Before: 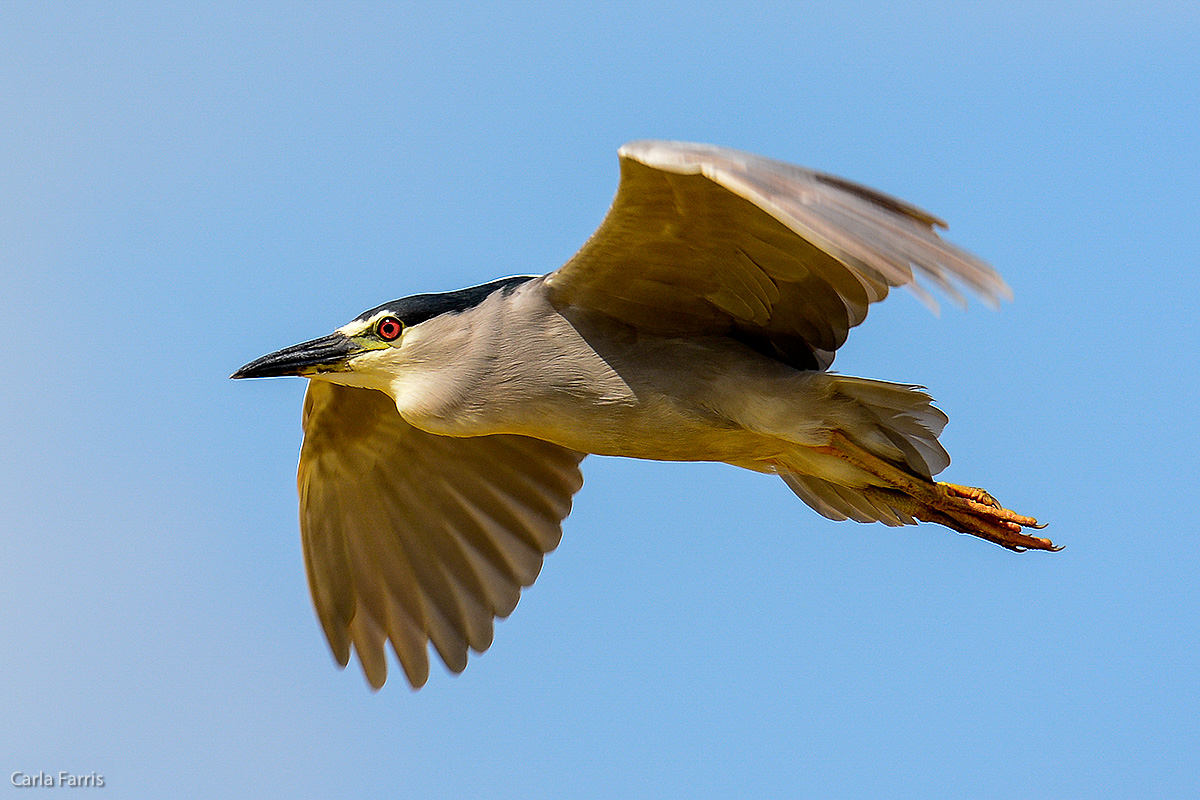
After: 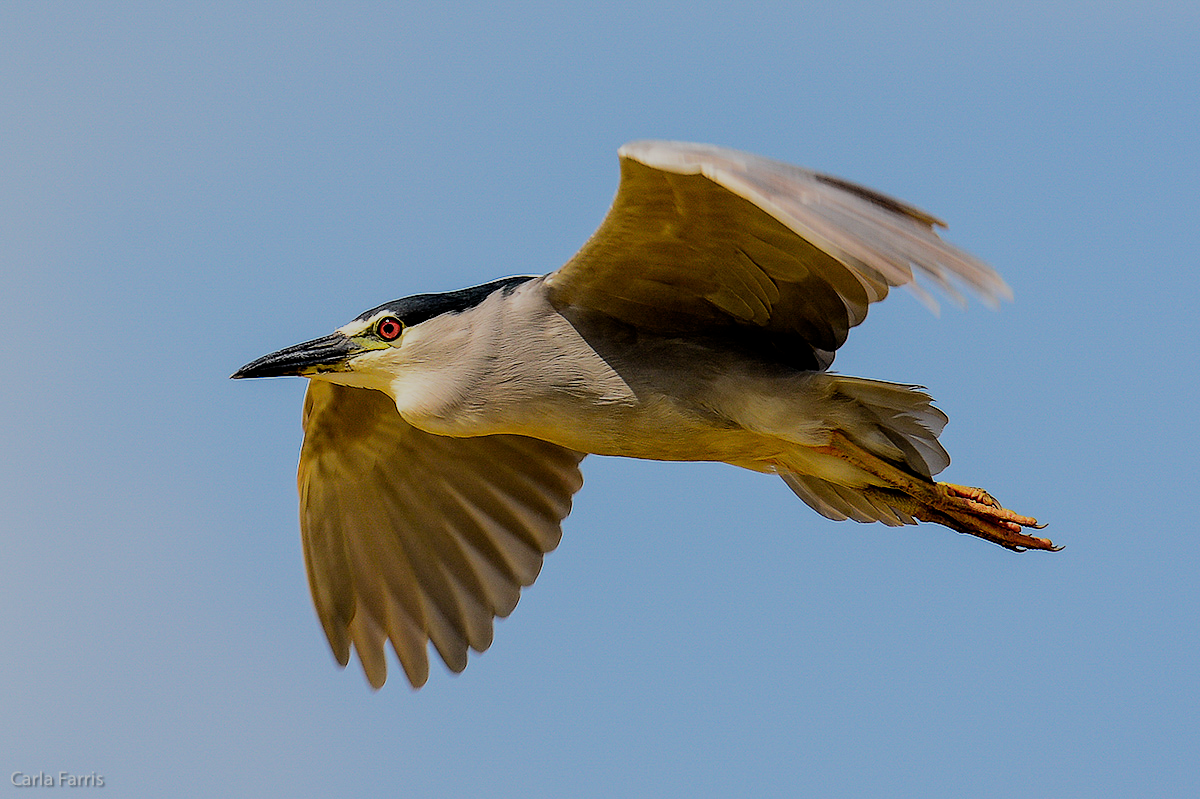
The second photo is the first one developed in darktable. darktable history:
crop: bottom 0.064%
filmic rgb: middle gray luminance 29.9%, black relative exposure -9.03 EV, white relative exposure 6.99 EV, target black luminance 0%, hardness 2.96, latitude 1.08%, contrast 0.961, highlights saturation mix 6.48%, shadows ↔ highlights balance 11.4%
